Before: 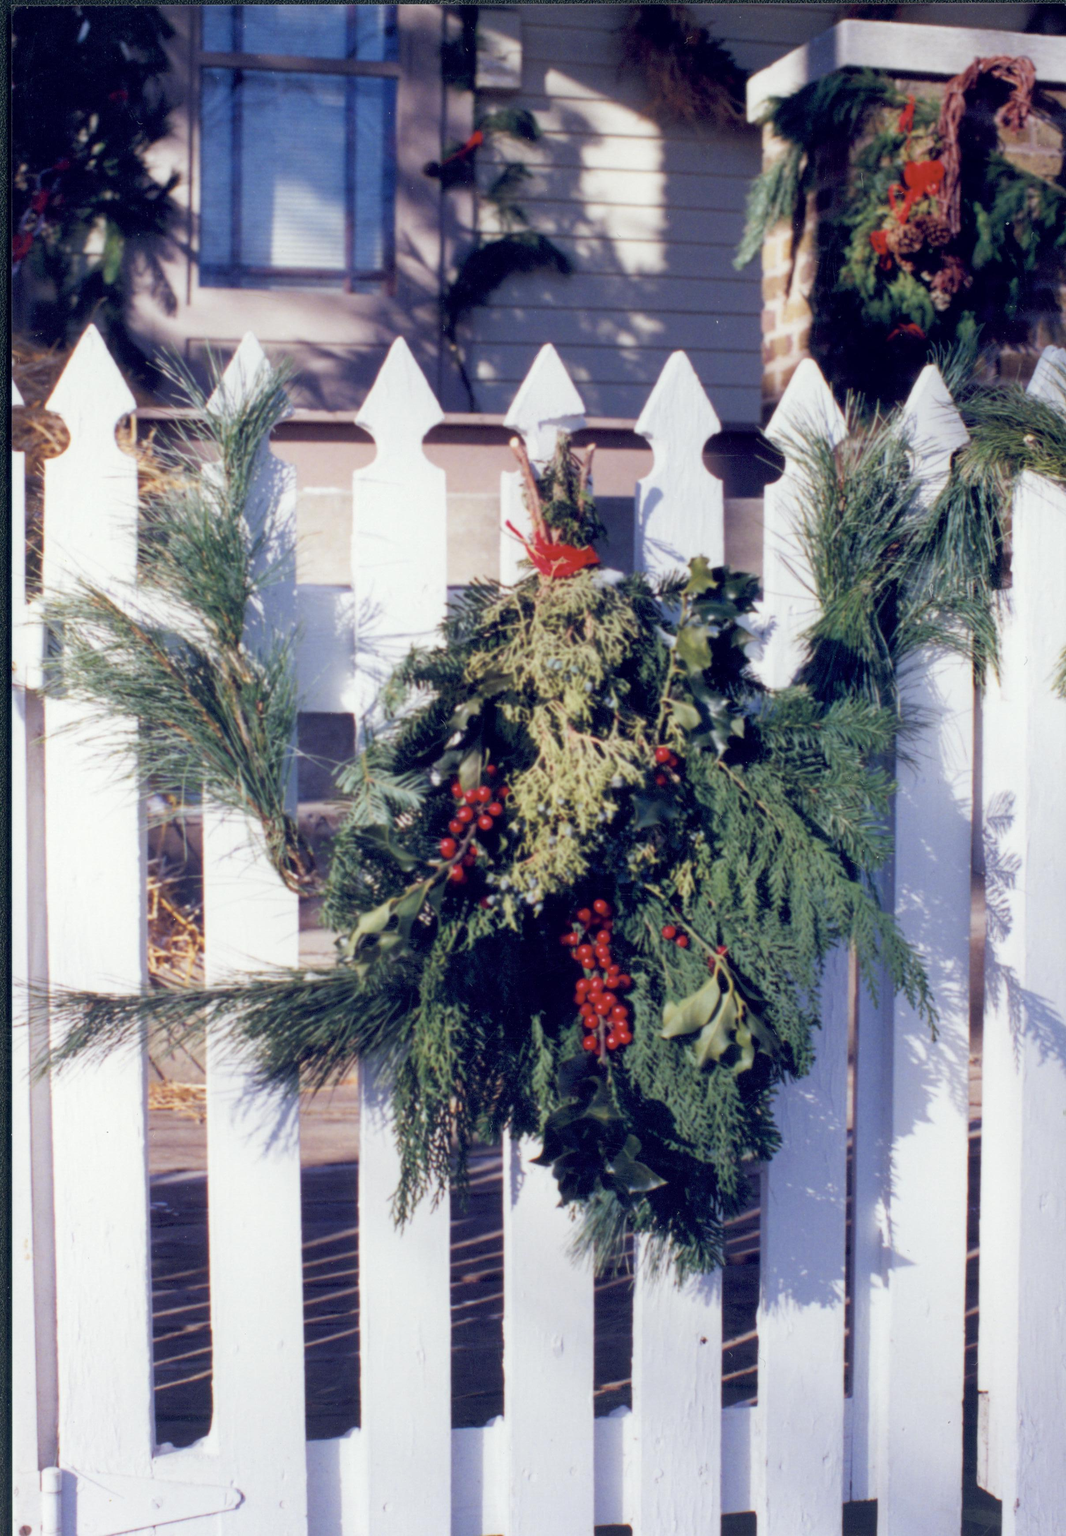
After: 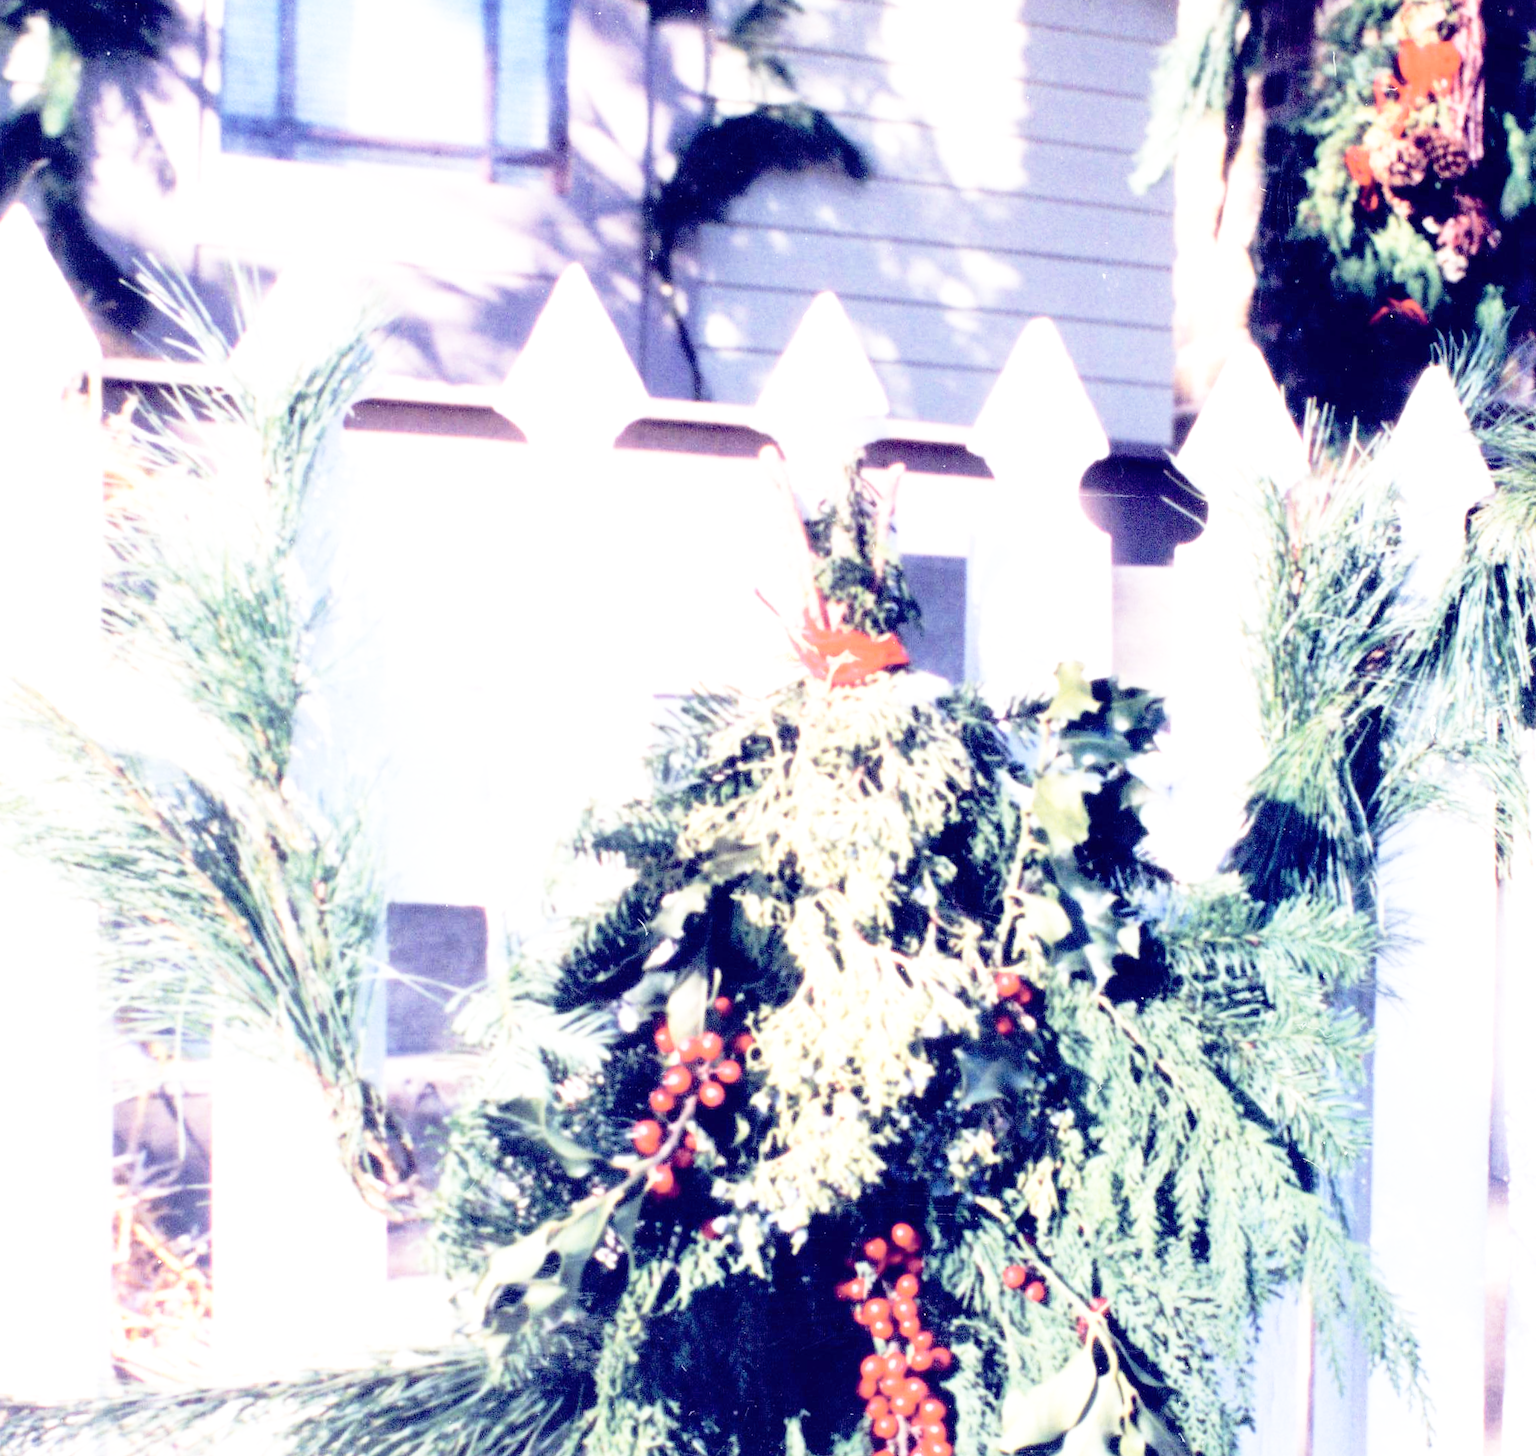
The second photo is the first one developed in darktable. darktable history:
contrast brightness saturation: contrast 0.11, saturation -0.17
base curve: curves: ch0 [(0, 0) (0.012, 0.01) (0.073, 0.168) (0.31, 0.711) (0.645, 0.957) (1, 1)], preserve colors none
rotate and perspective: rotation 0.679°, lens shift (horizontal) 0.136, crop left 0.009, crop right 0.991, crop top 0.078, crop bottom 0.95
crop and rotate: left 9.345%, top 7.22%, right 4.982%, bottom 32.331%
exposure: black level correction 0, exposure 1.45 EV, compensate exposure bias true, compensate highlight preservation false
